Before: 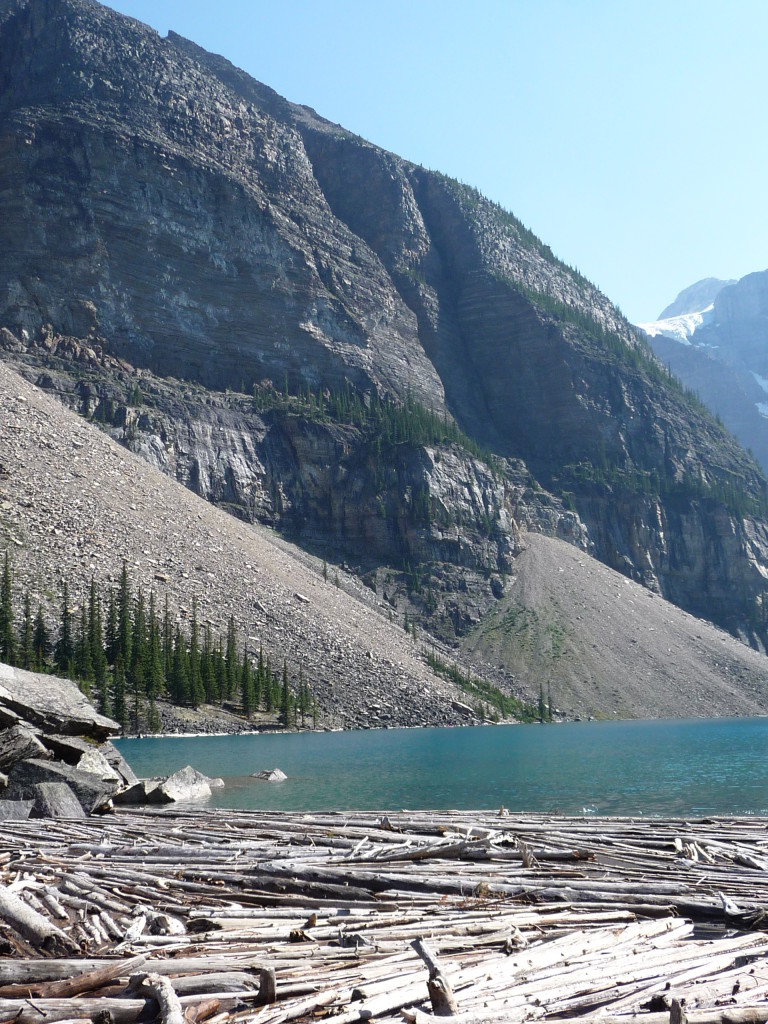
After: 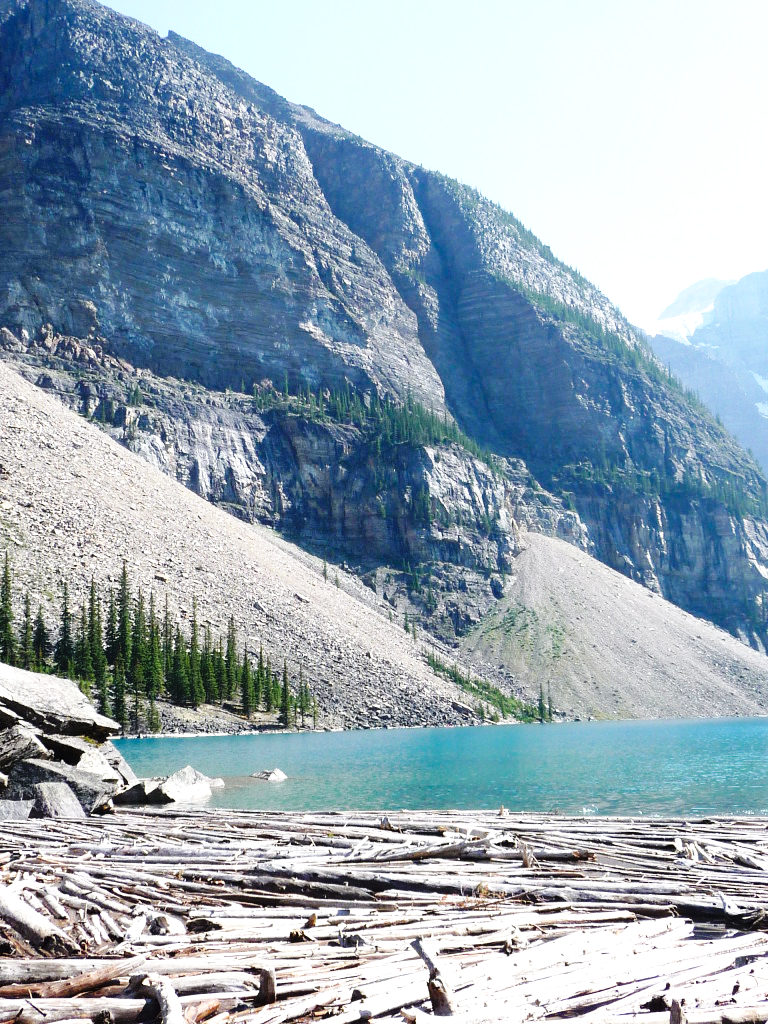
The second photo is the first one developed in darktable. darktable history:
base curve: curves: ch0 [(0, 0) (0.036, 0.025) (0.121, 0.166) (0.206, 0.329) (0.605, 0.79) (1, 1)], preserve colors none
exposure: exposure 0.6 EV, compensate highlight preservation false
